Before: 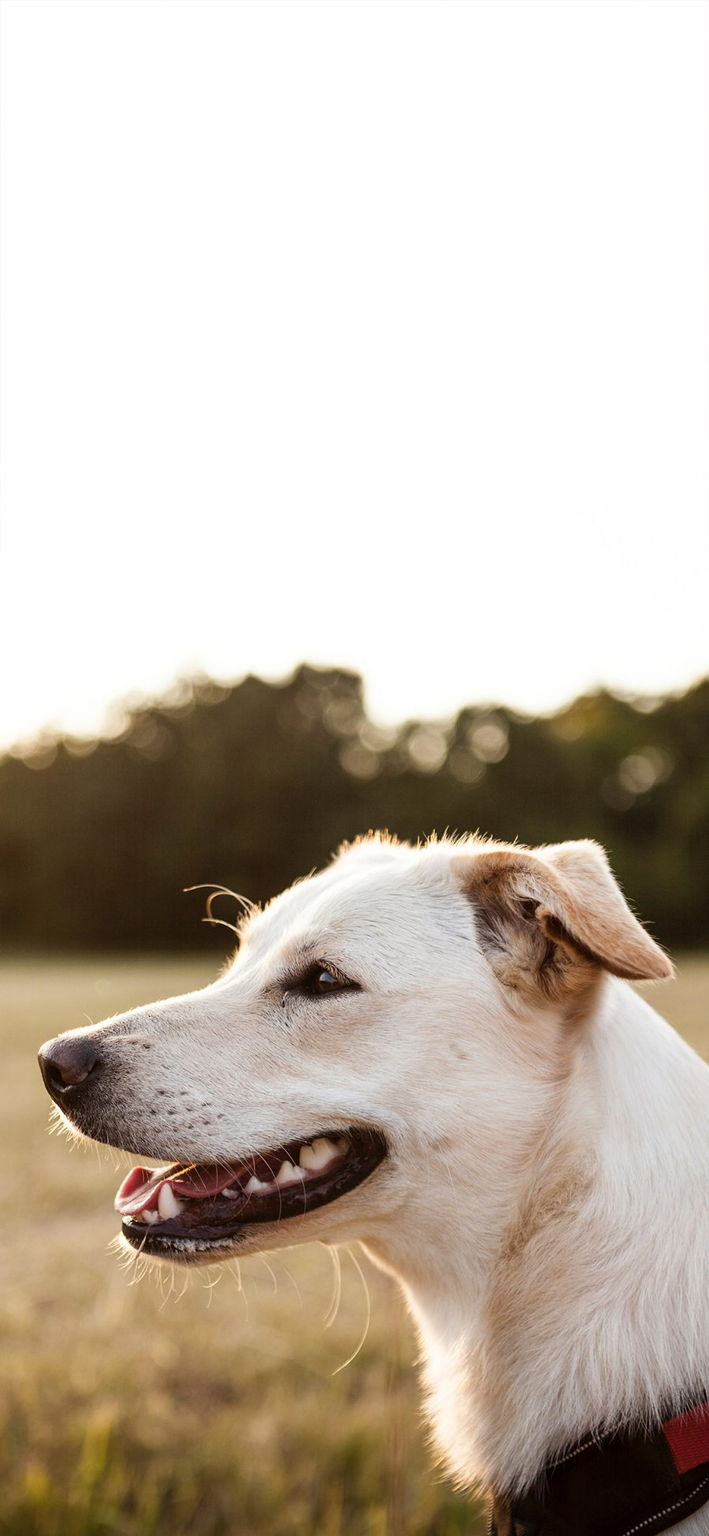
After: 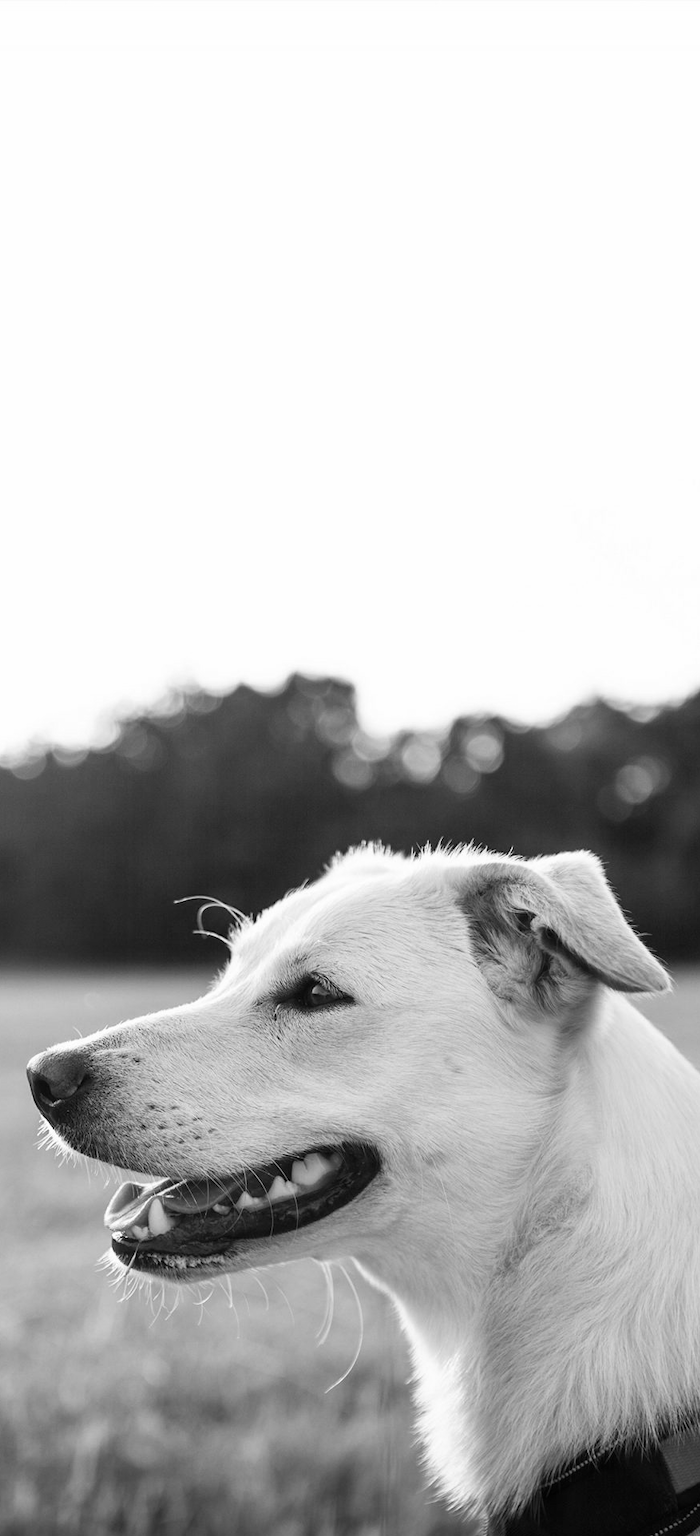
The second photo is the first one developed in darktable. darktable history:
crop and rotate: left 1.774%, right 0.633%, bottom 1.28%
color calibration: output gray [0.714, 0.278, 0, 0], illuminant same as pipeline (D50), adaptation none (bypass)
velvia: on, module defaults
